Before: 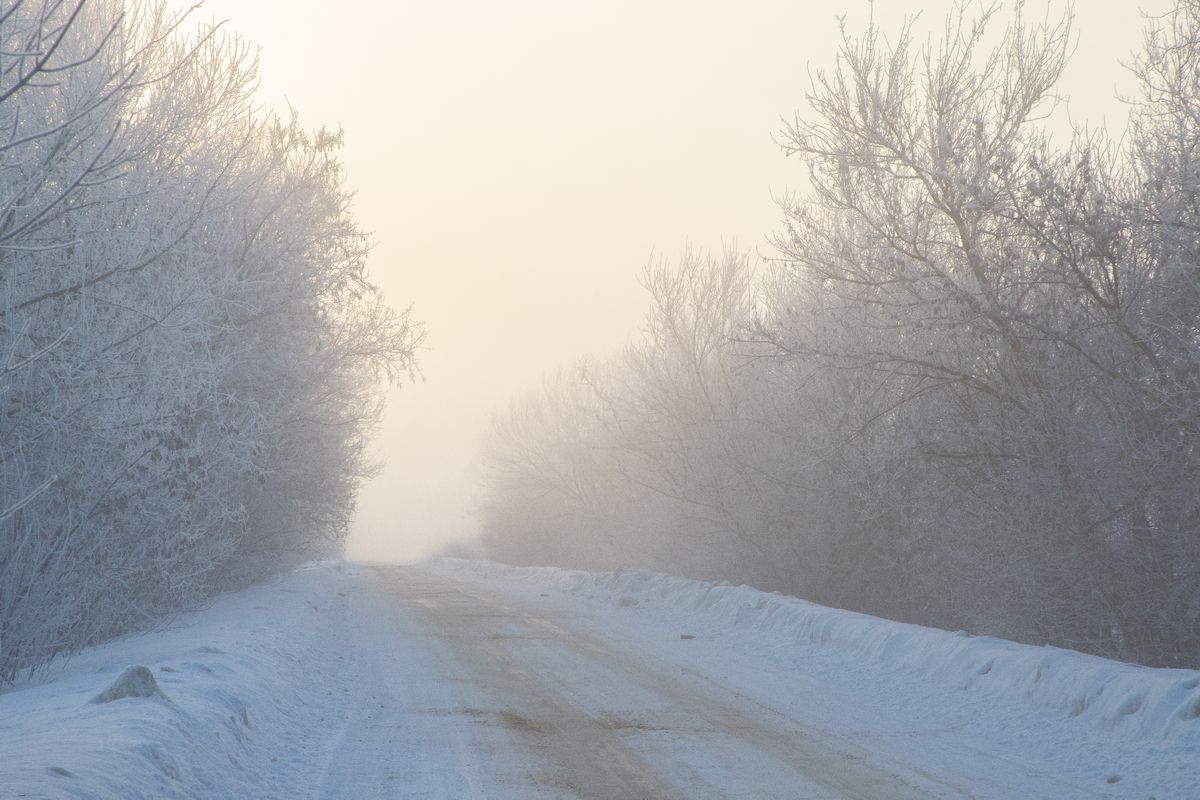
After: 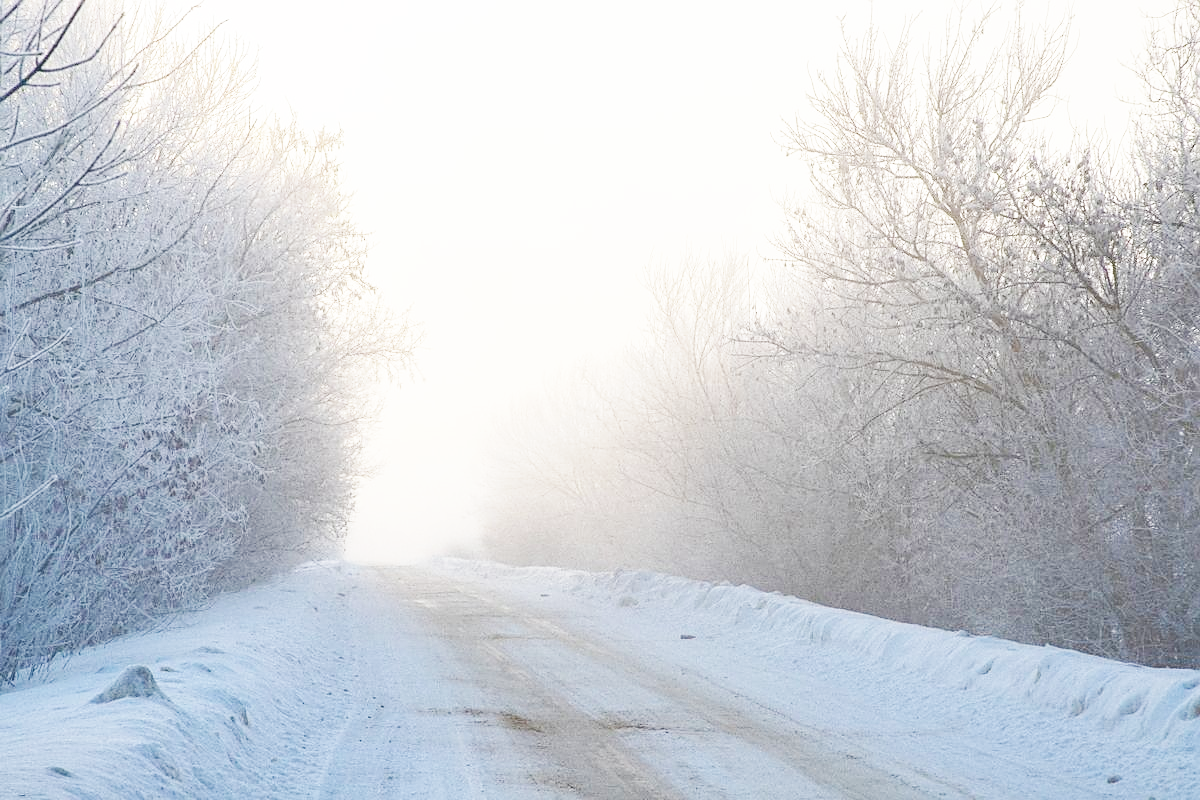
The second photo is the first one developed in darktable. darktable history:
shadows and highlights: shadows 59.98, soften with gaussian
base curve: curves: ch0 [(0, 0) (0.007, 0.004) (0.027, 0.03) (0.046, 0.07) (0.207, 0.54) (0.442, 0.872) (0.673, 0.972) (1, 1)], preserve colors none
sharpen: on, module defaults
